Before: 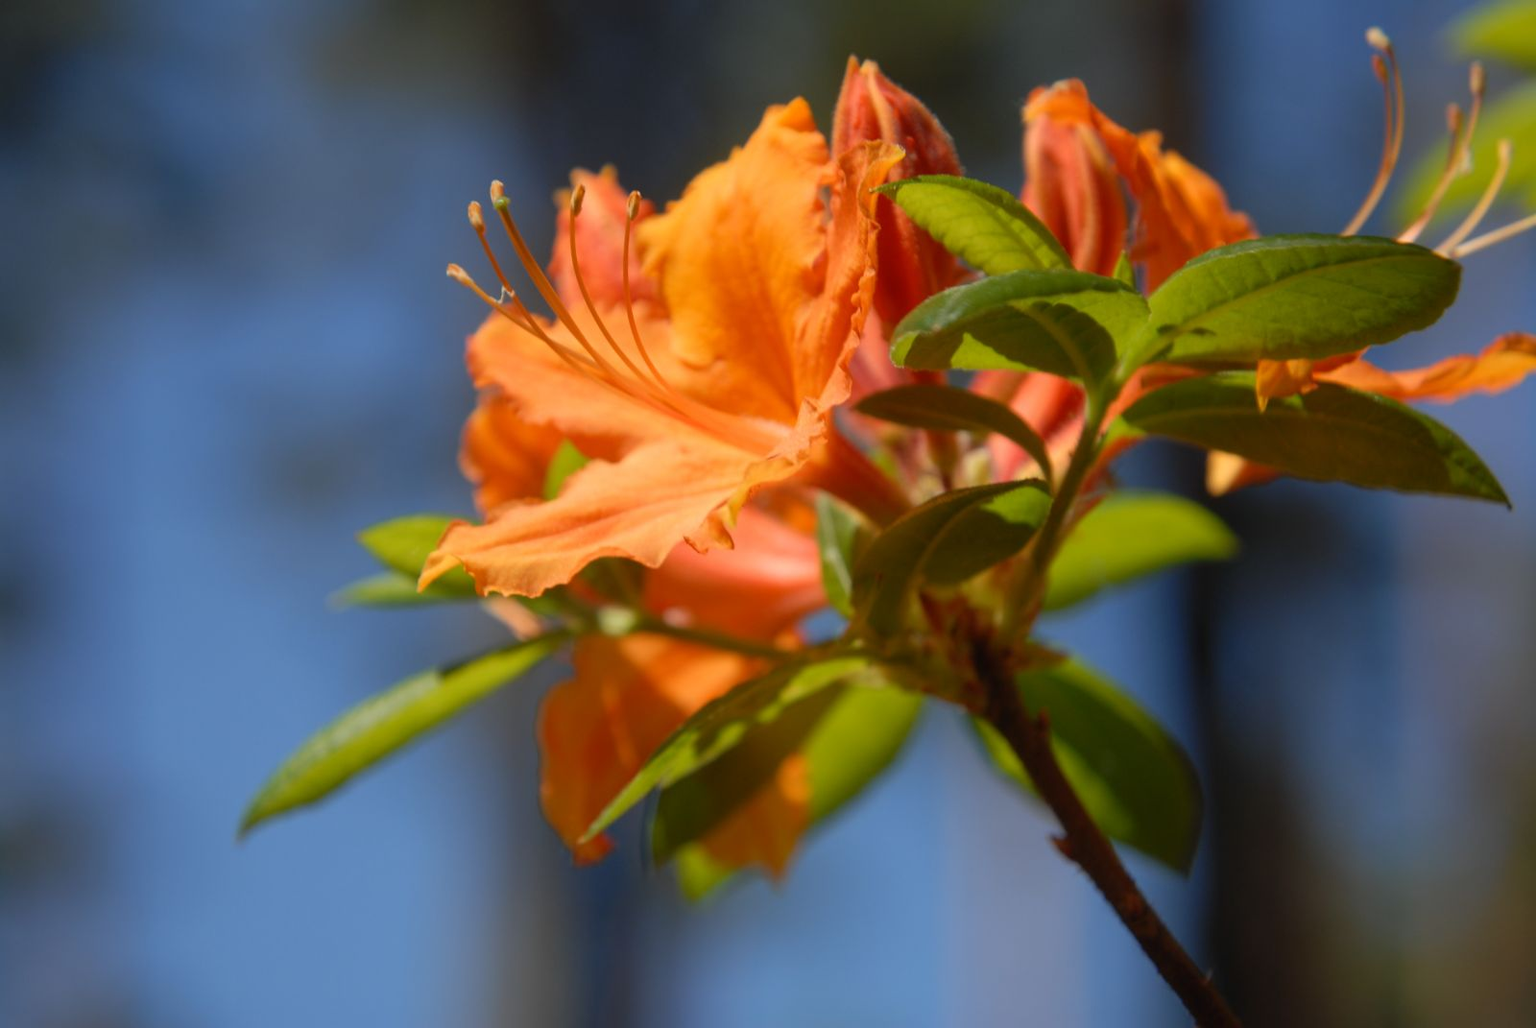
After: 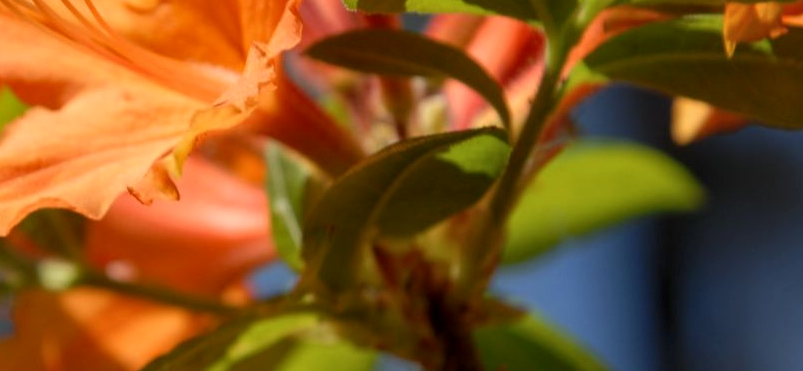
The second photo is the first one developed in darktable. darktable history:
local contrast: on, module defaults
crop: left 36.607%, top 34.735%, right 13.146%, bottom 30.611%
